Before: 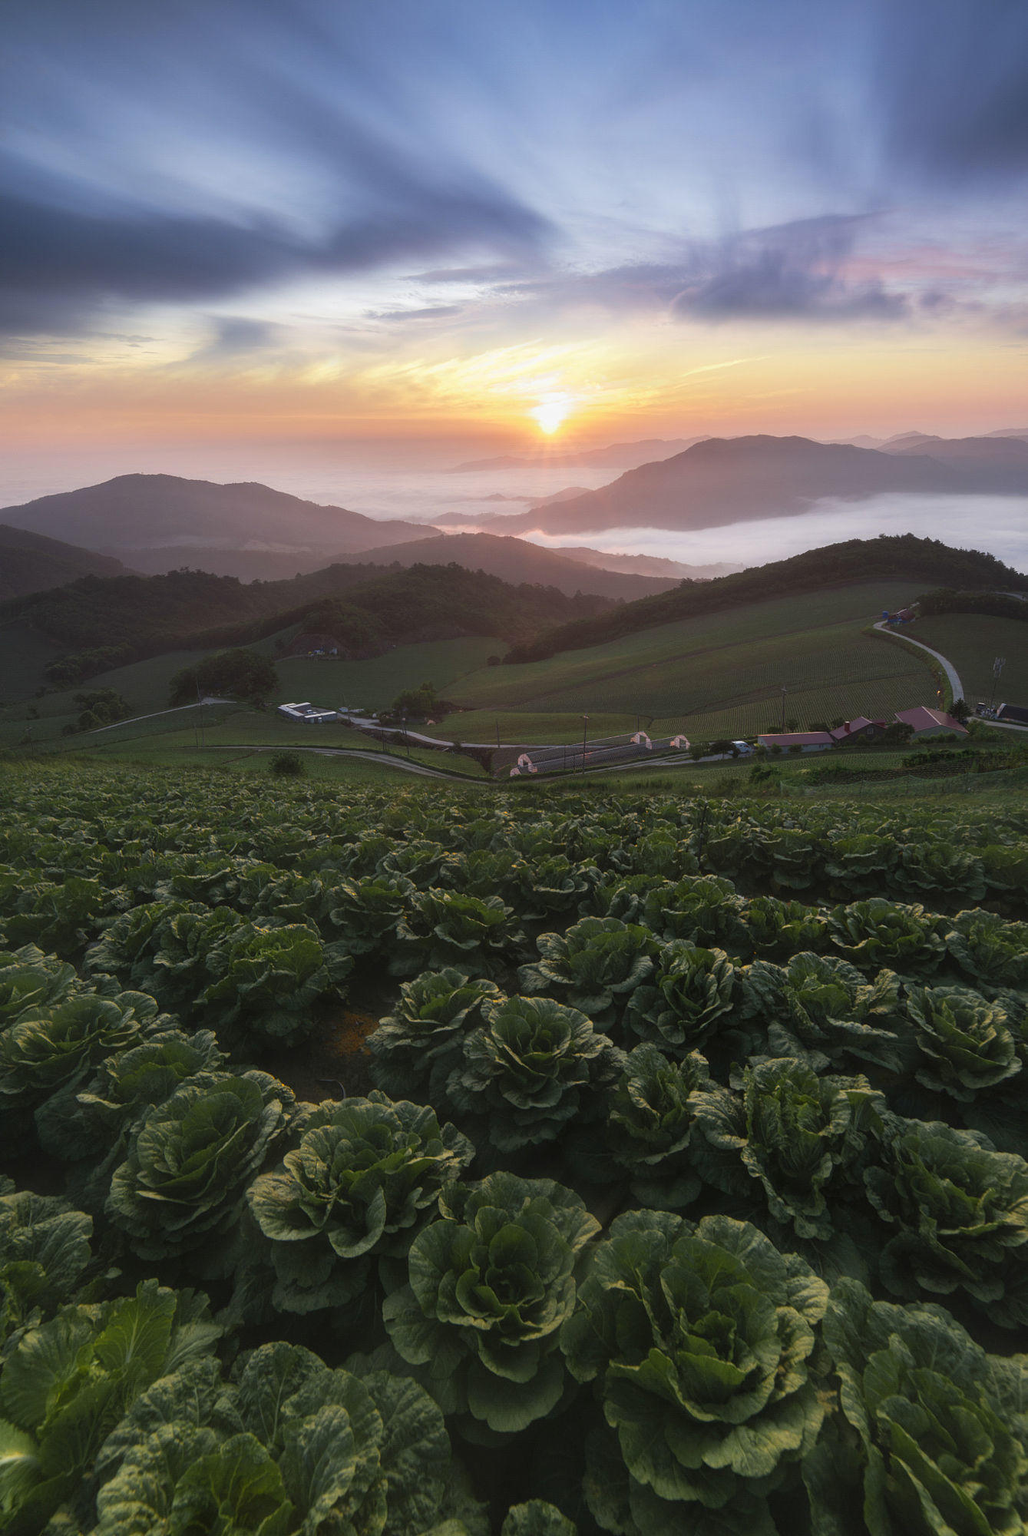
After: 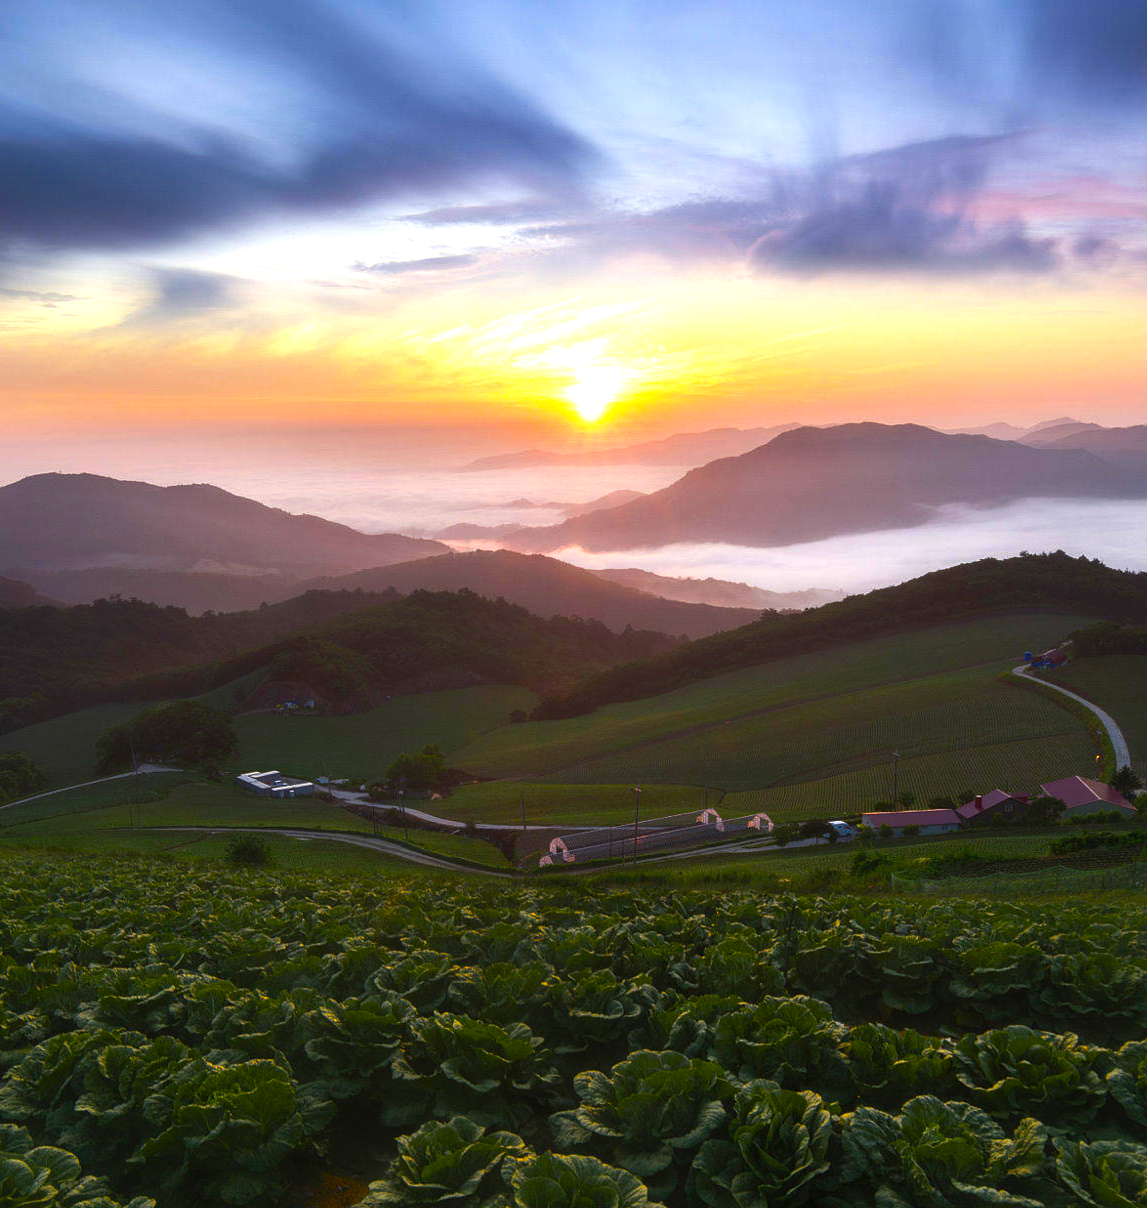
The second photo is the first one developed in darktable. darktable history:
crop and rotate: left 9.345%, top 7.22%, right 4.982%, bottom 32.331%
color balance rgb: linear chroma grading › global chroma 9%, perceptual saturation grading › global saturation 36%, perceptual saturation grading › shadows 35%, perceptual brilliance grading › global brilliance 15%, perceptual brilliance grading › shadows -35%, global vibrance 15%
